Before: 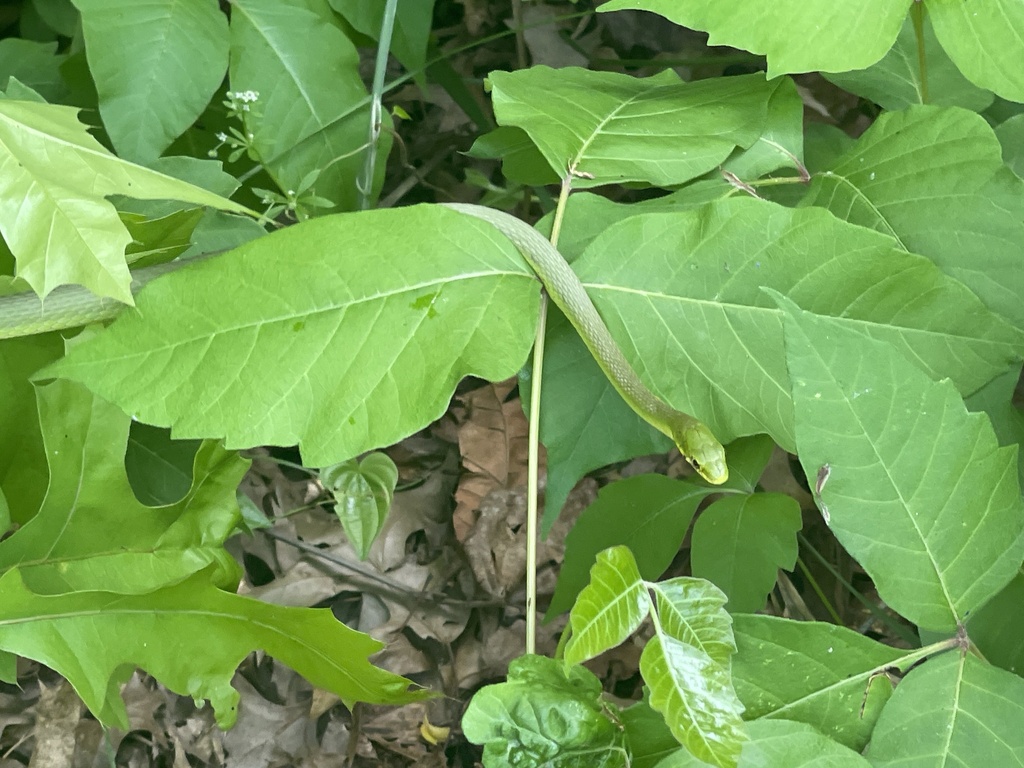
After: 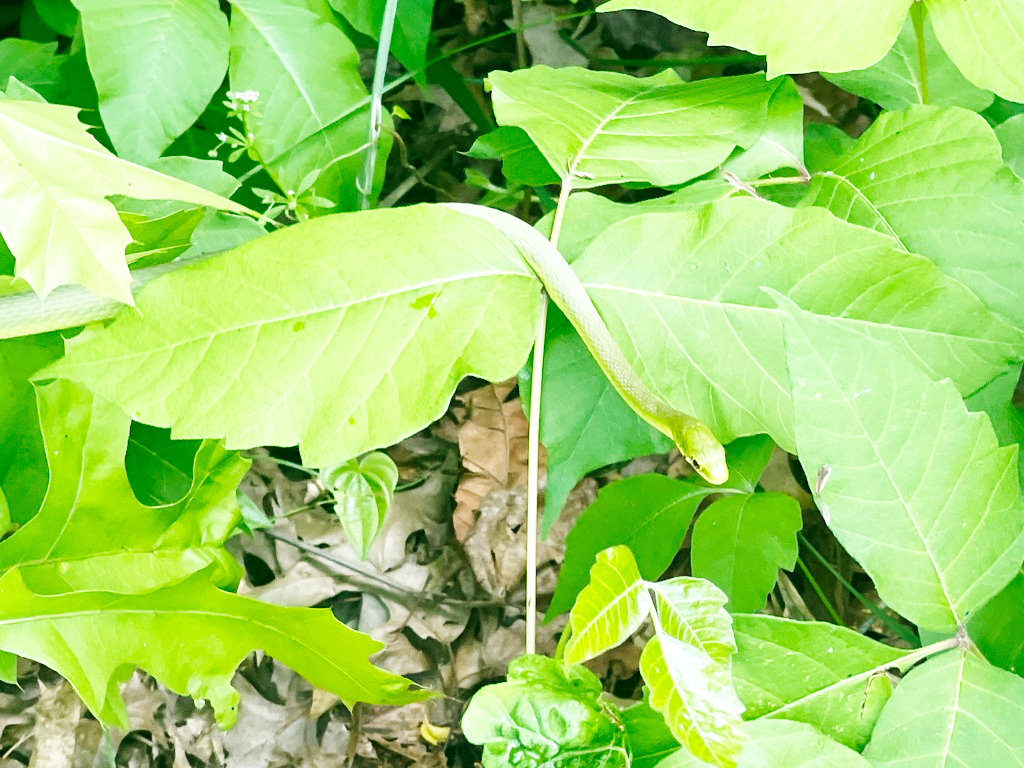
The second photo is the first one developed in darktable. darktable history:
base curve: curves: ch0 [(0, 0.003) (0.001, 0.002) (0.006, 0.004) (0.02, 0.022) (0.048, 0.086) (0.094, 0.234) (0.162, 0.431) (0.258, 0.629) (0.385, 0.8) (0.548, 0.918) (0.751, 0.988) (1, 1)], preserve colors none
tone equalizer: on, module defaults
